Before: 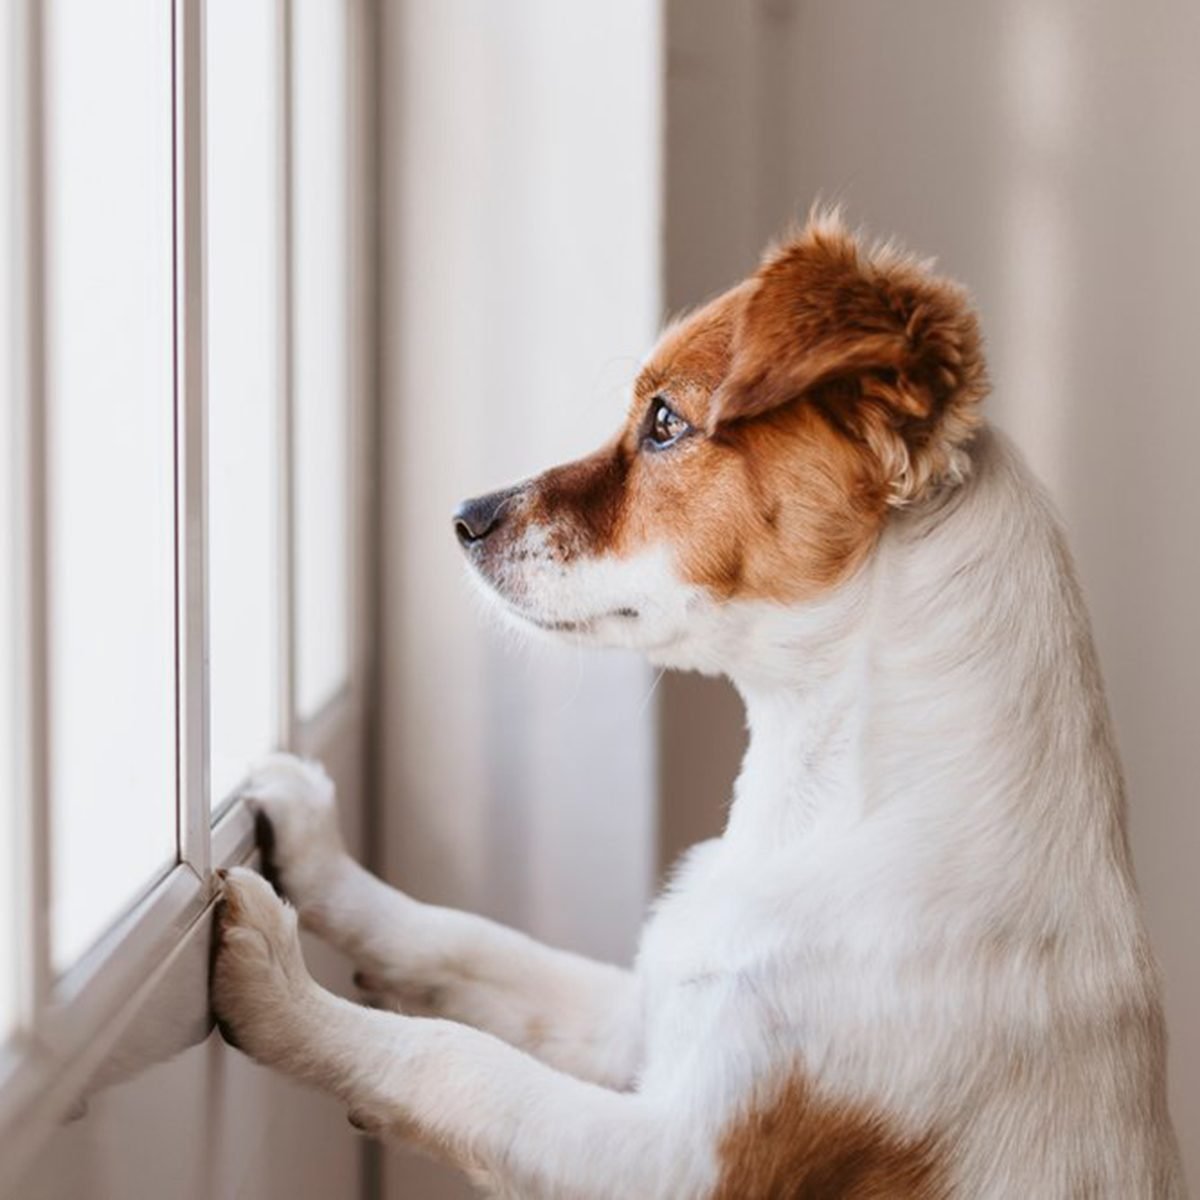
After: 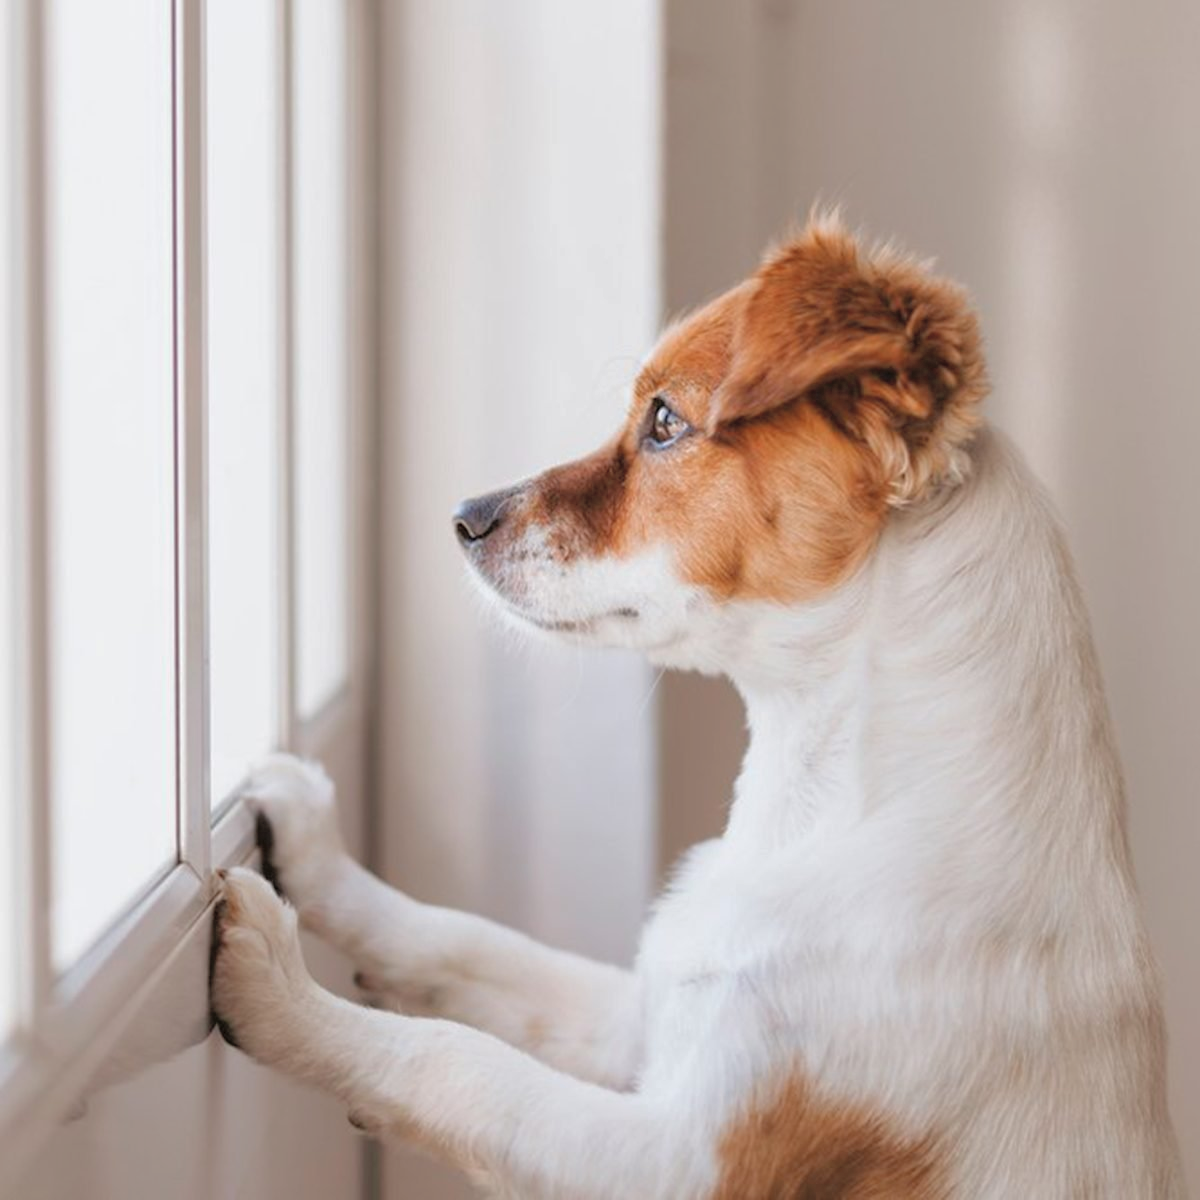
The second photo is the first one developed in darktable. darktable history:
tone curve: curves: ch0 [(0, 0) (0.004, 0.008) (0.077, 0.156) (0.169, 0.29) (0.774, 0.774) (1, 1)], color space Lab, independent channels, preserve colors none
